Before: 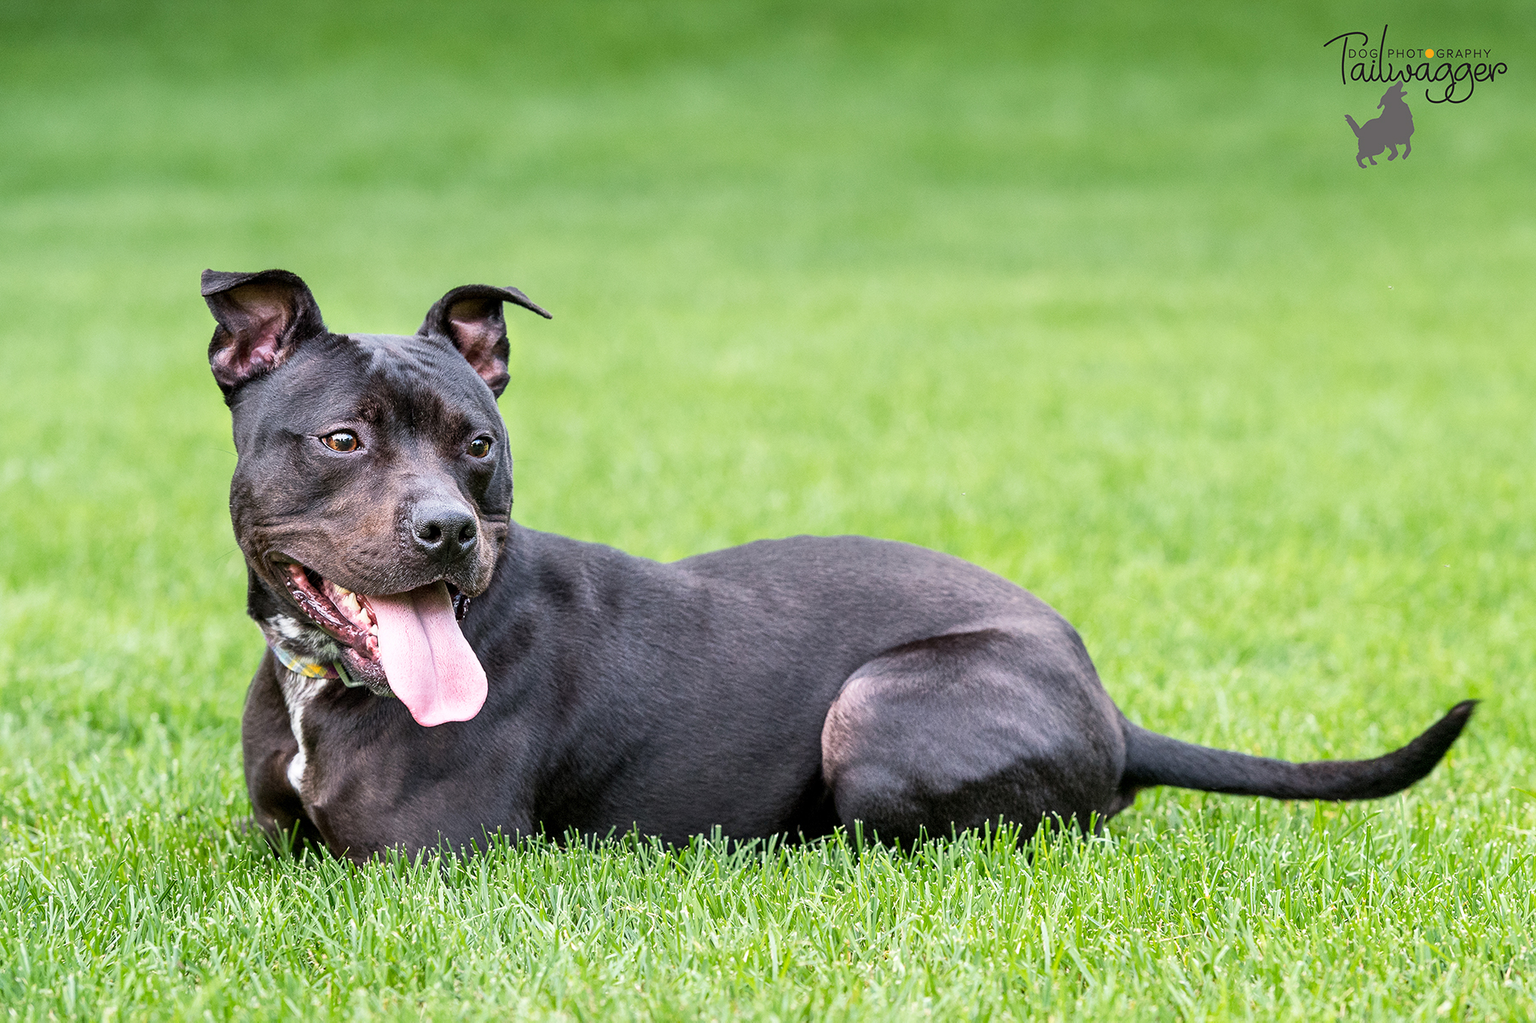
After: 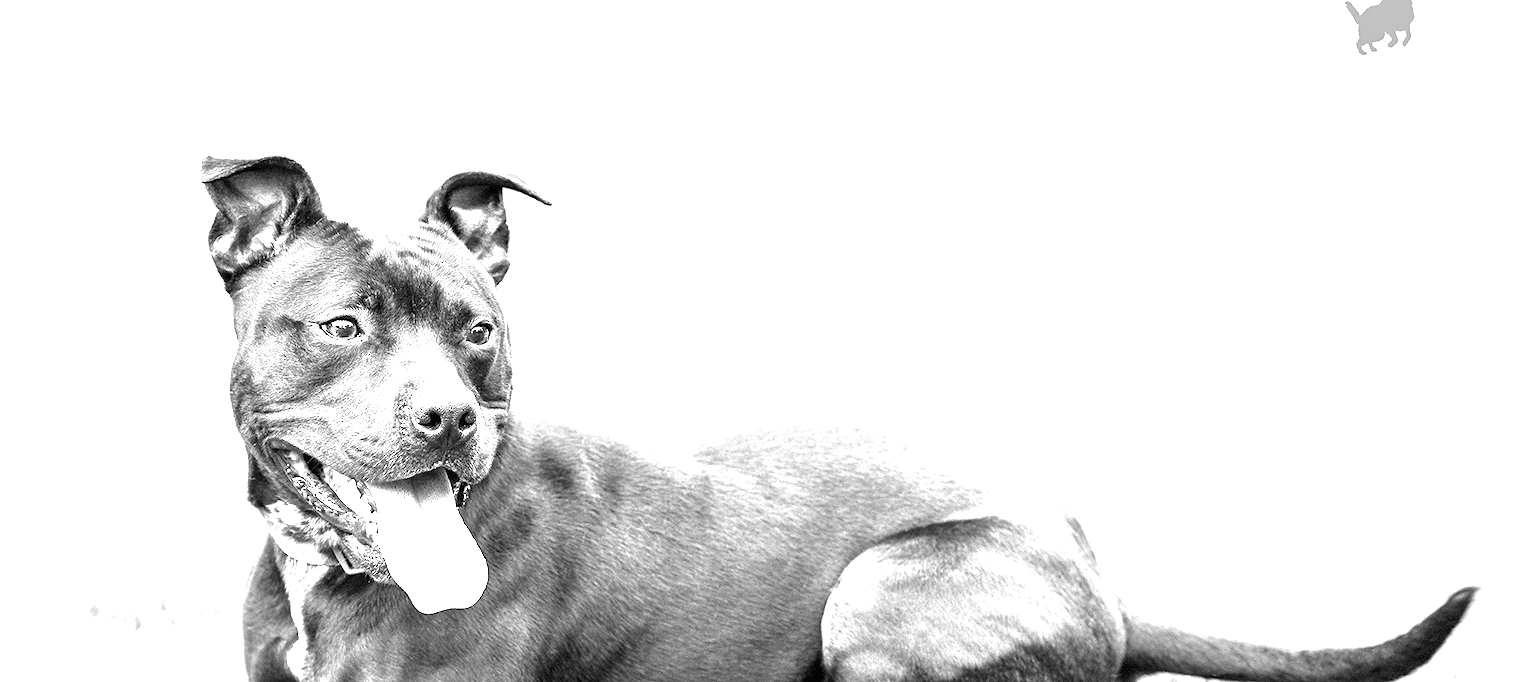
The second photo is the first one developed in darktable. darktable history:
crop: top 11.166%, bottom 22.168%
color zones: curves: ch0 [(0, 0.5) (0.143, 0.5) (0.286, 0.456) (0.429, 0.5) (0.571, 0.5) (0.714, 0.5) (0.857, 0.5) (1, 0.5)]; ch1 [(0, 0.5) (0.143, 0.5) (0.286, 0.422) (0.429, 0.5) (0.571, 0.5) (0.714, 0.5) (0.857, 0.5) (1, 0.5)]
monochrome: a 1.94, b -0.638
exposure: black level correction 0, exposure 2.088 EV, compensate exposure bias true, compensate highlight preservation false
